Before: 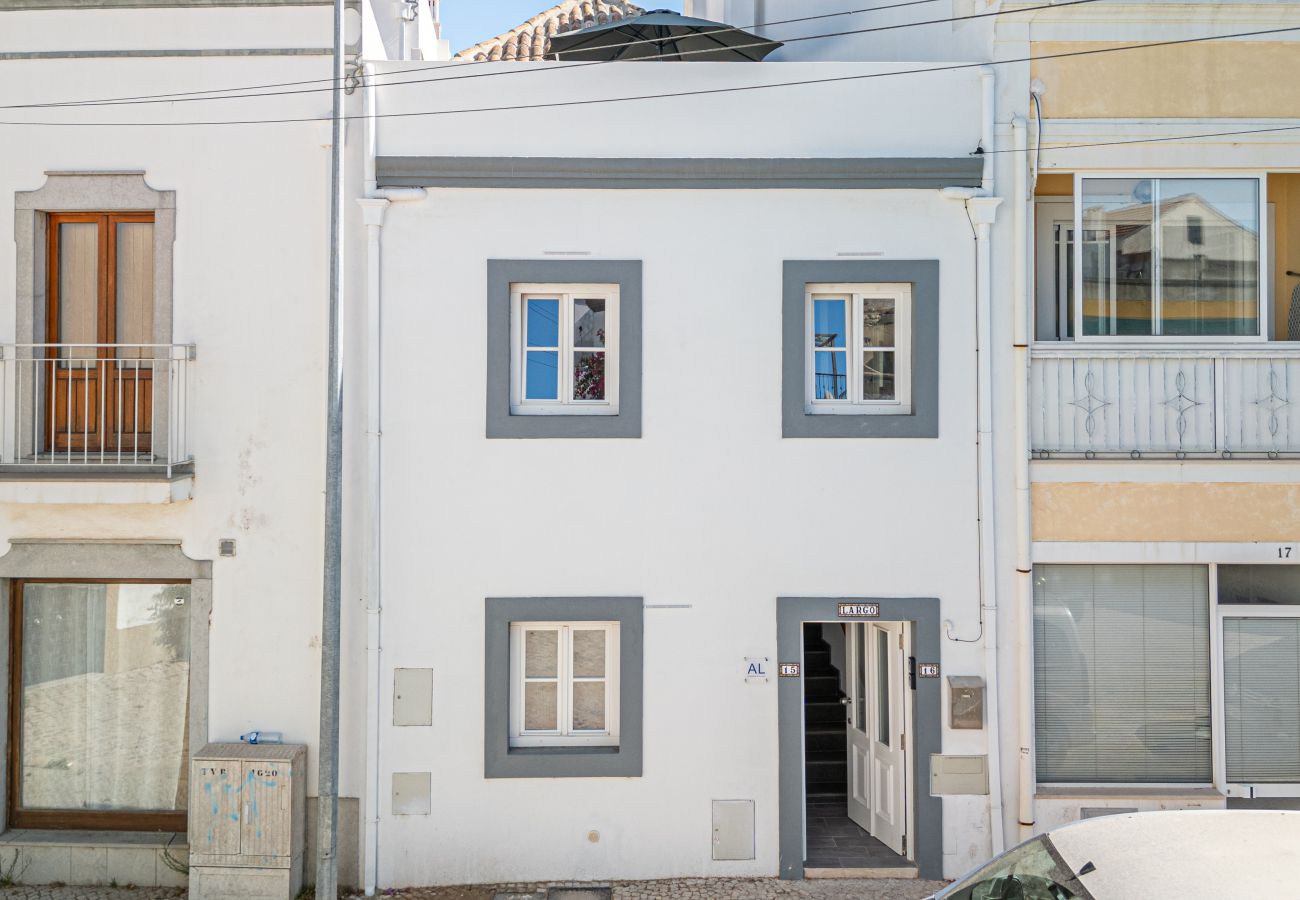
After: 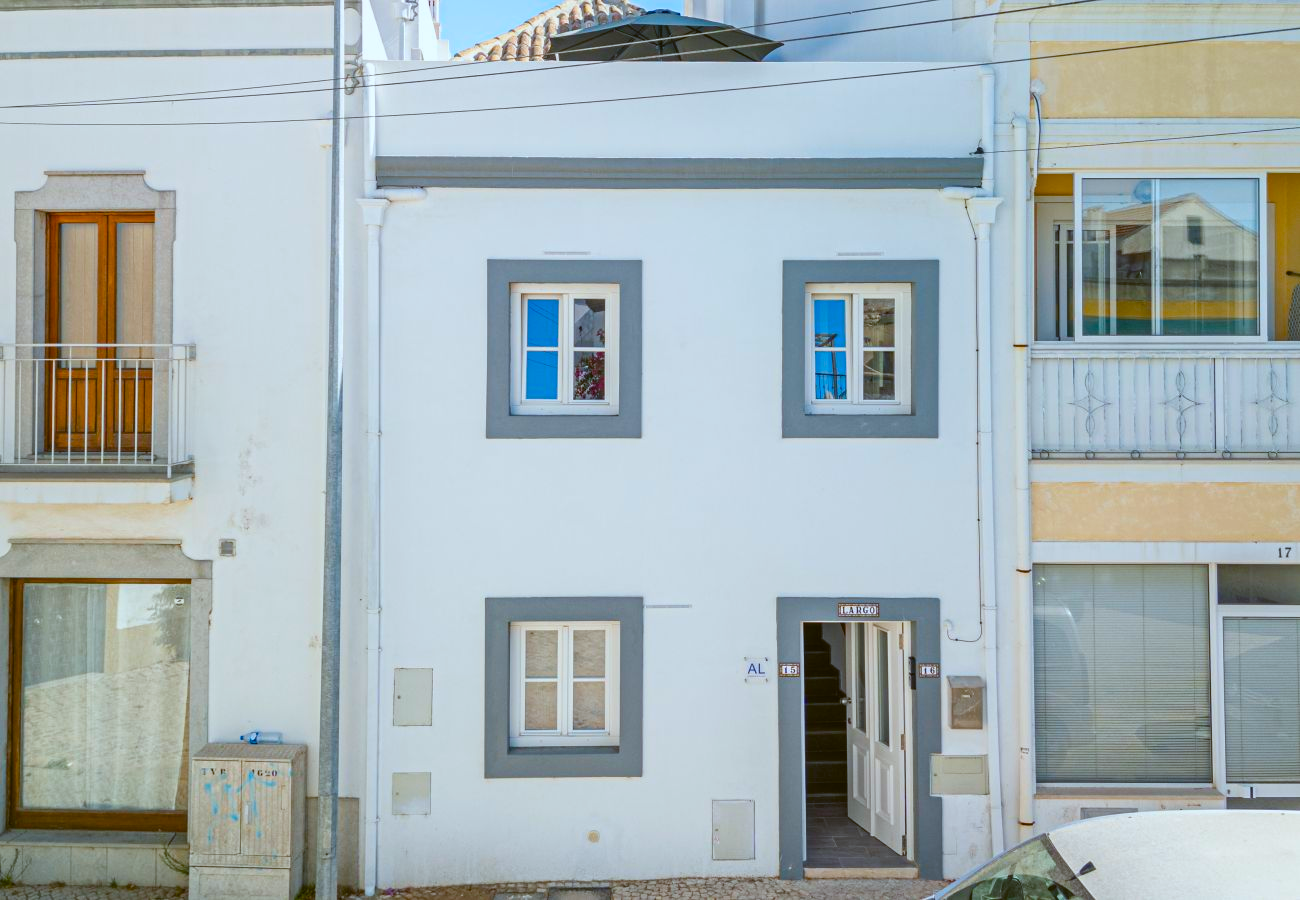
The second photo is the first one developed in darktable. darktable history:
color balance: lift [1.004, 1.002, 1.002, 0.998], gamma [1, 1.007, 1.002, 0.993], gain [1, 0.977, 1.013, 1.023], contrast -3.64%
color balance rgb: perceptual saturation grading › global saturation 20%, perceptual saturation grading › highlights -25%, perceptual saturation grading › shadows 25%, global vibrance 50%
white balance: red 0.976, blue 1.04
